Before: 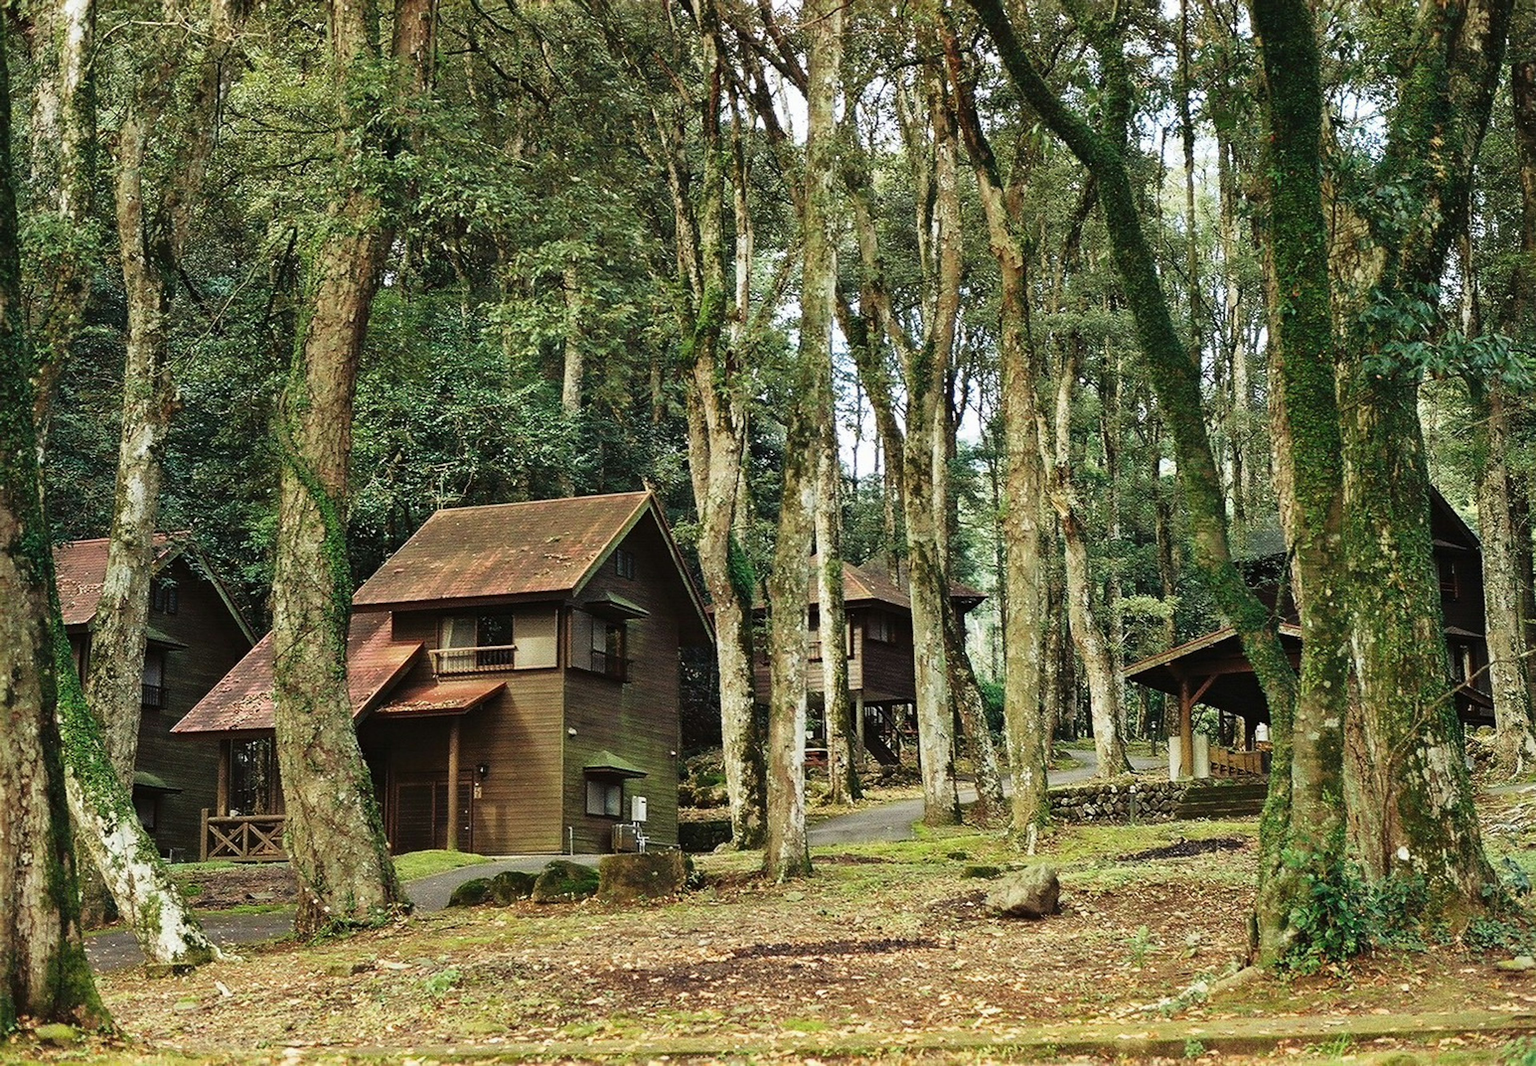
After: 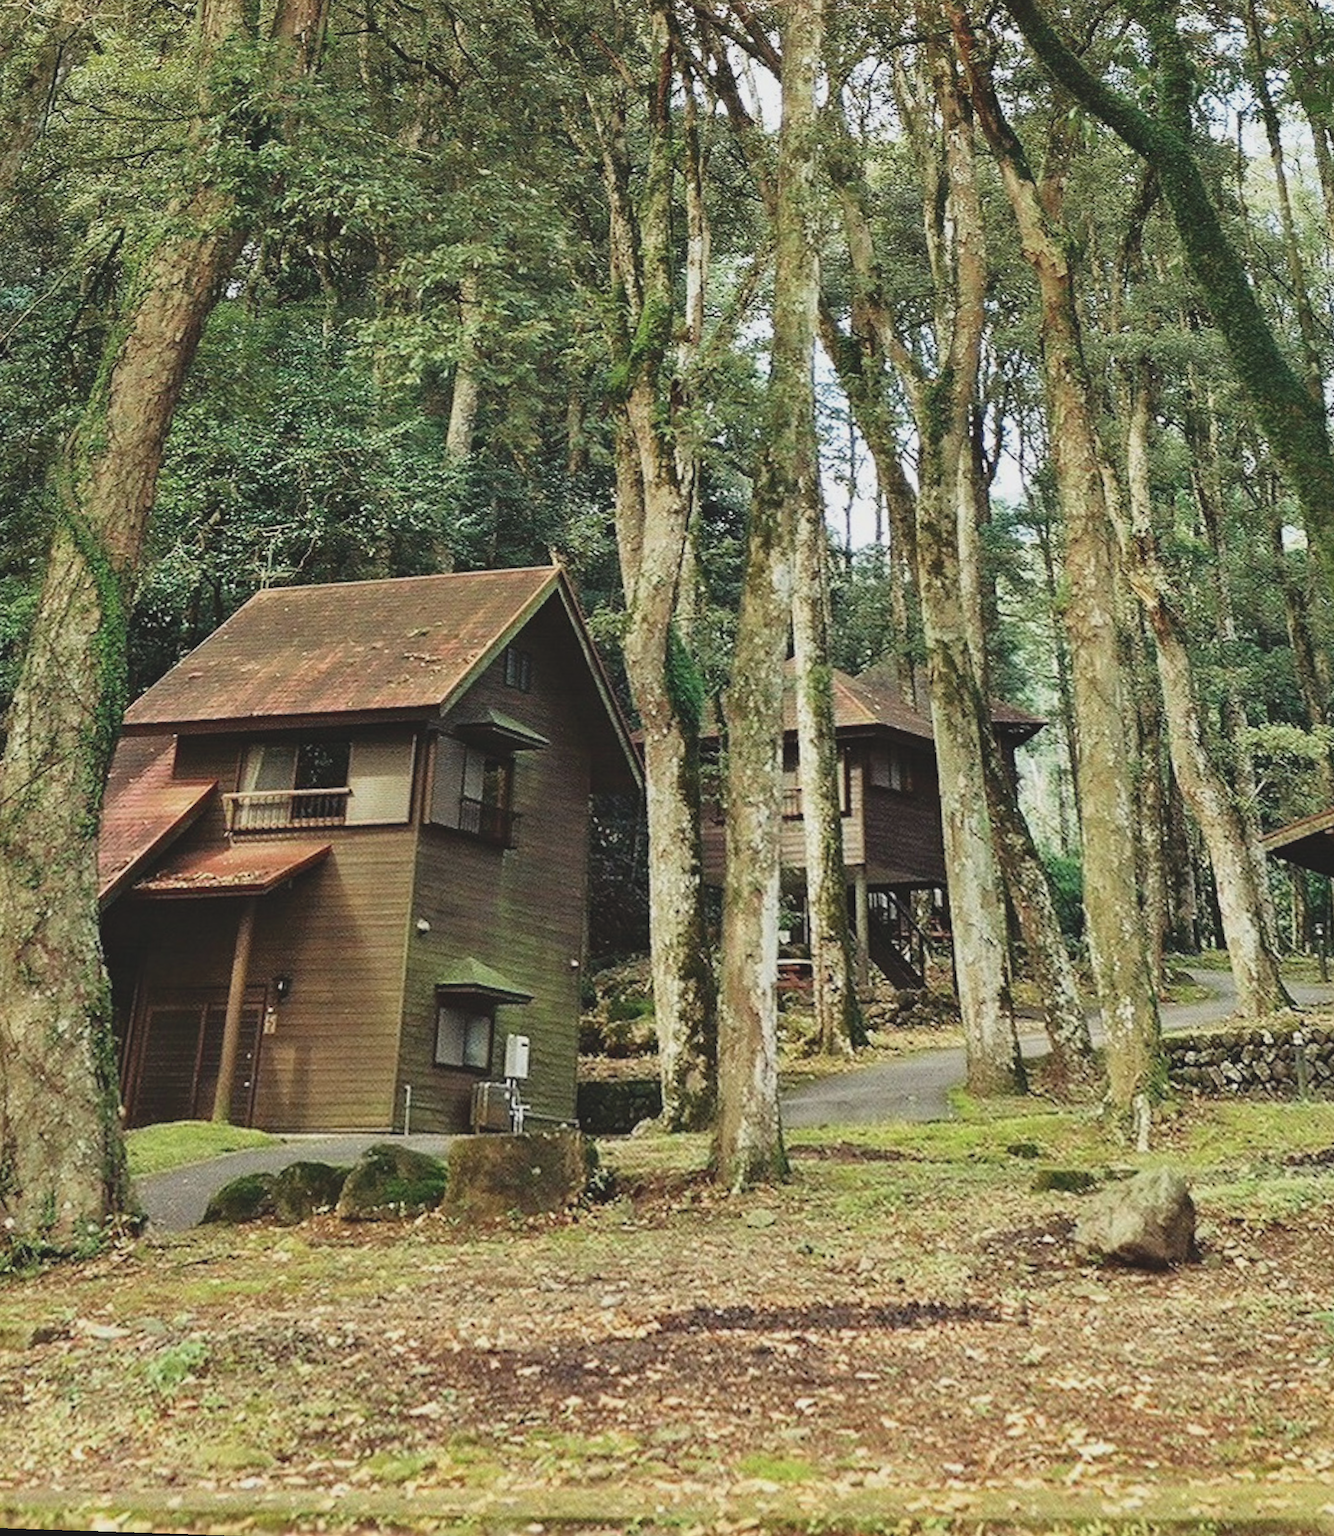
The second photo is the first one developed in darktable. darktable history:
crop and rotate: left 9.061%, right 20.142%
rotate and perspective: rotation 0.72°, lens shift (vertical) -0.352, lens shift (horizontal) -0.051, crop left 0.152, crop right 0.859, crop top 0.019, crop bottom 0.964
contrast brightness saturation: contrast -0.15, brightness 0.05, saturation -0.12
